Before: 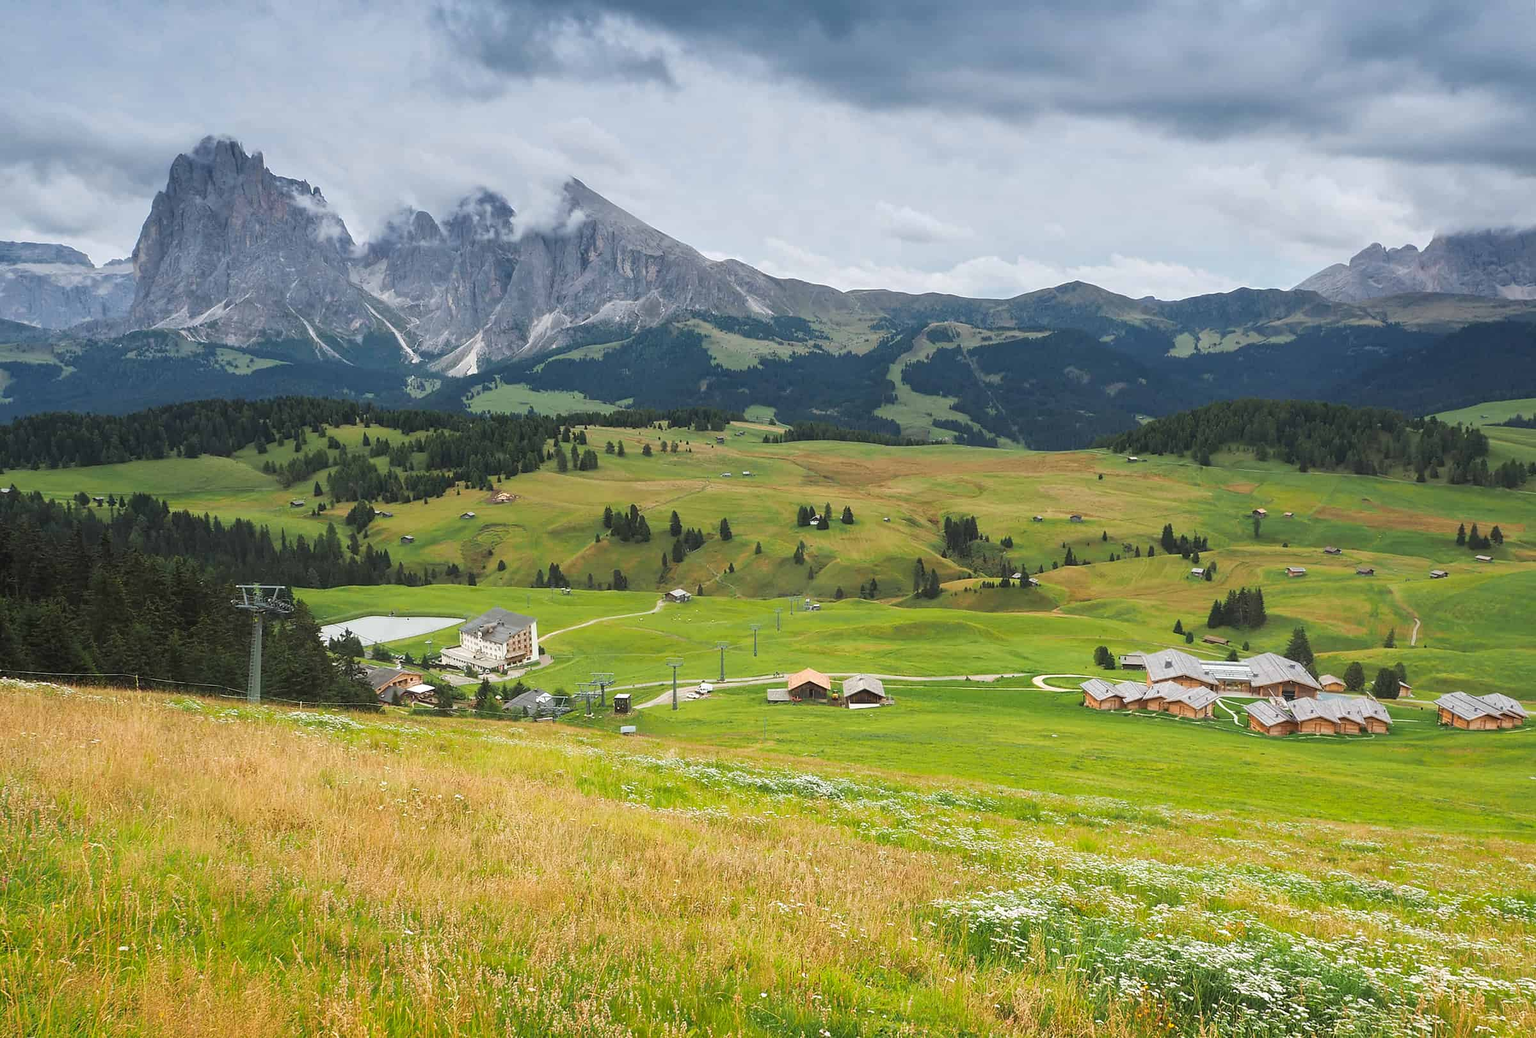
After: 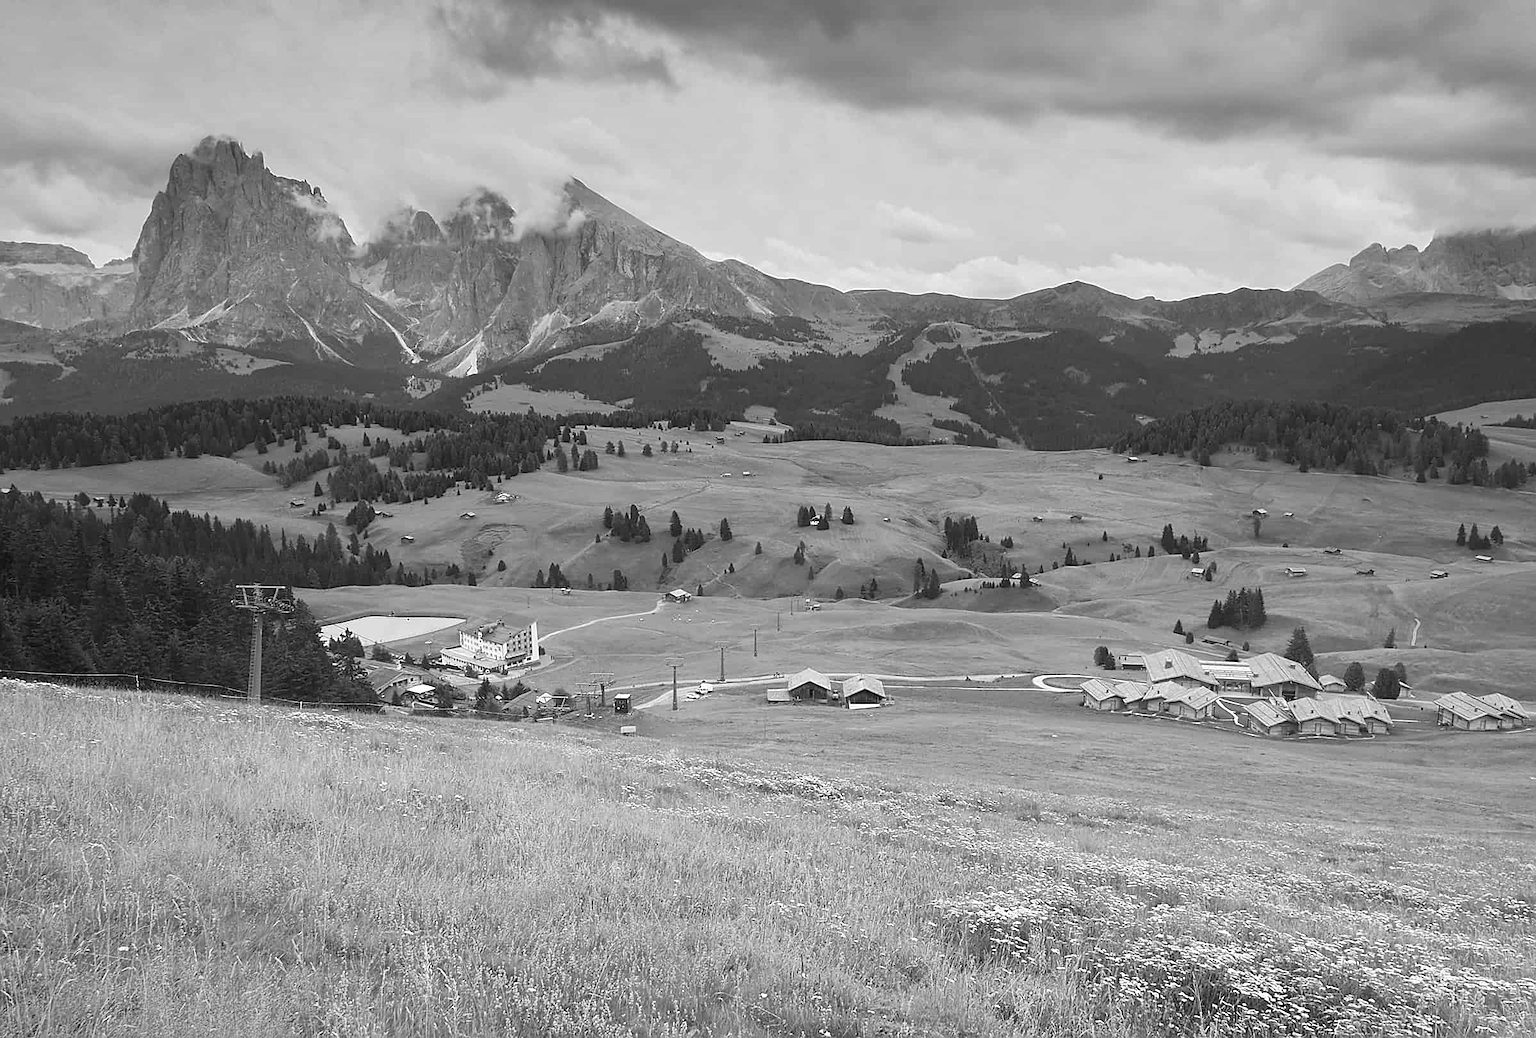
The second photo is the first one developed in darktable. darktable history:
monochrome: size 3.1
sharpen: on, module defaults
